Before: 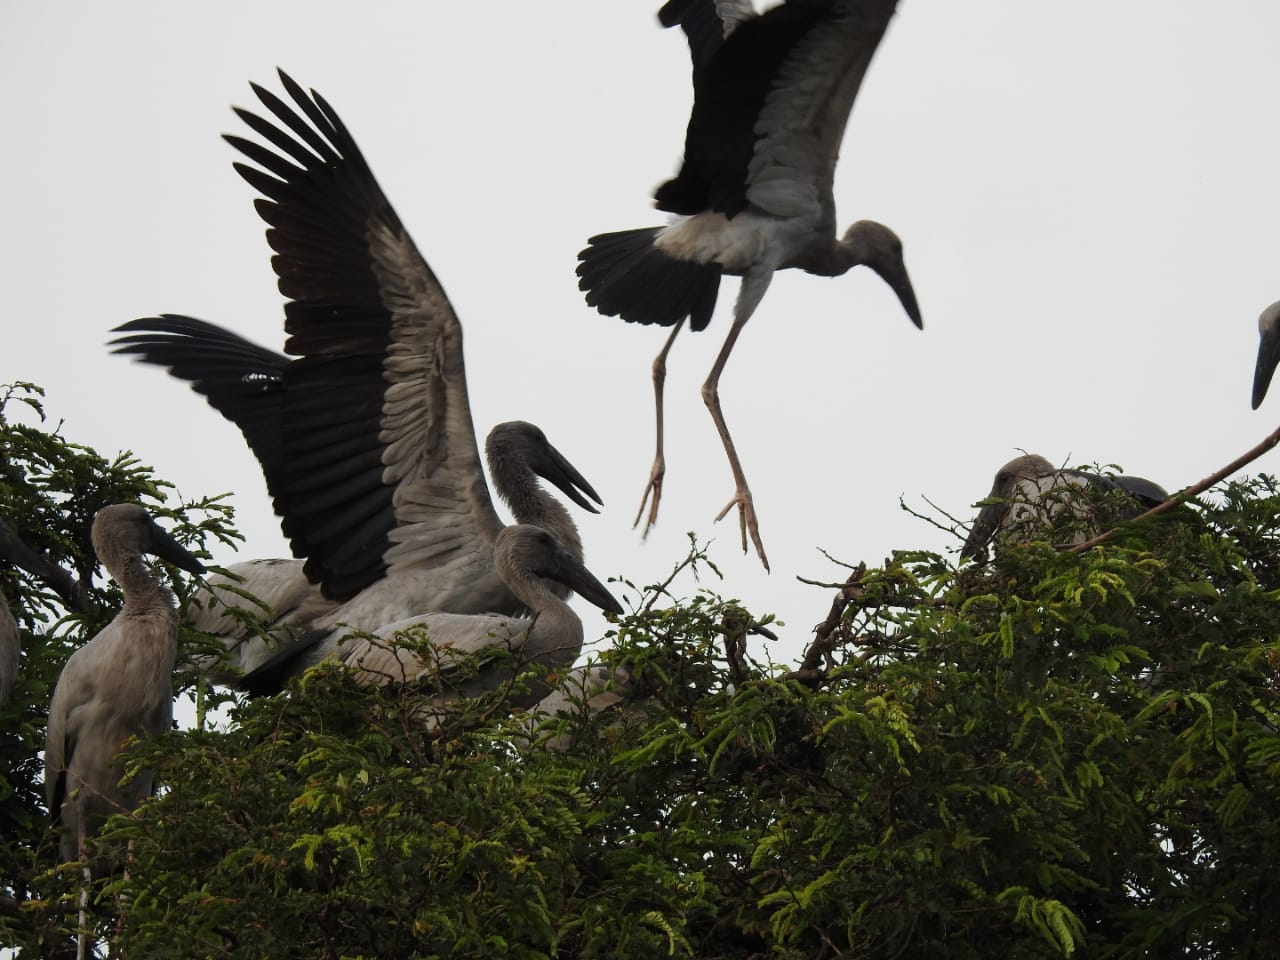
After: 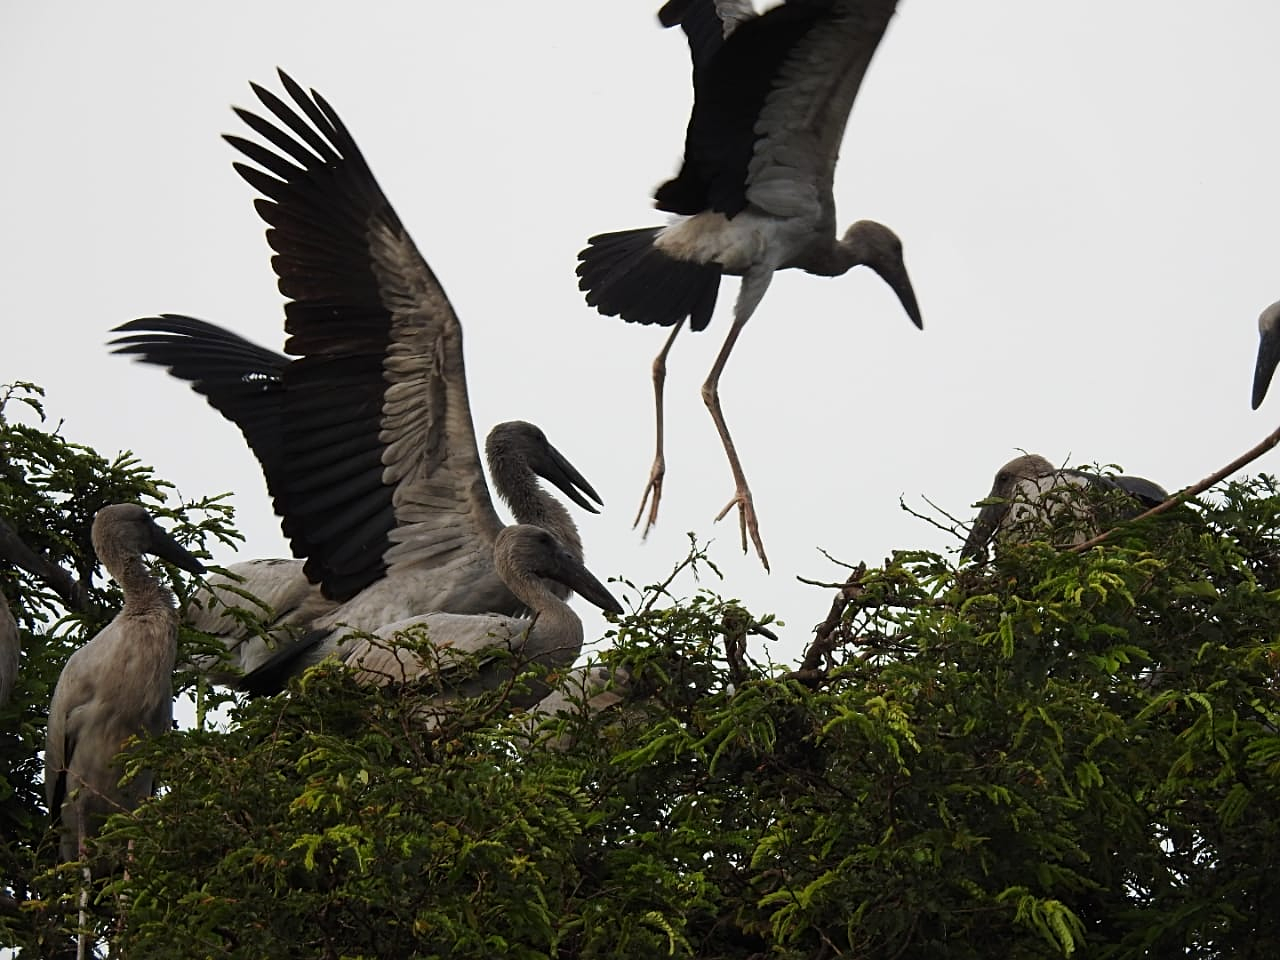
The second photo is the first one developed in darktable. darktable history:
sharpen: radius 2.198, amount 0.382, threshold 0.225
contrast brightness saturation: contrast 0.103, brightness 0.027, saturation 0.087
